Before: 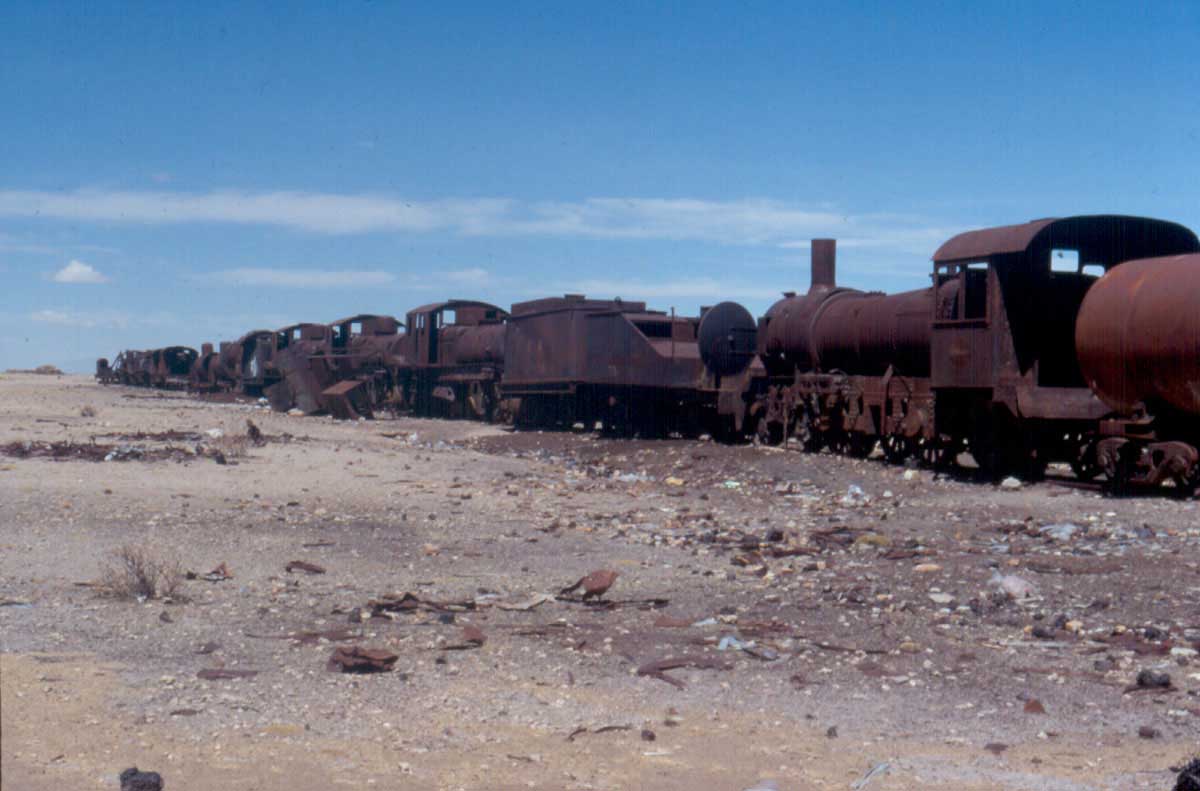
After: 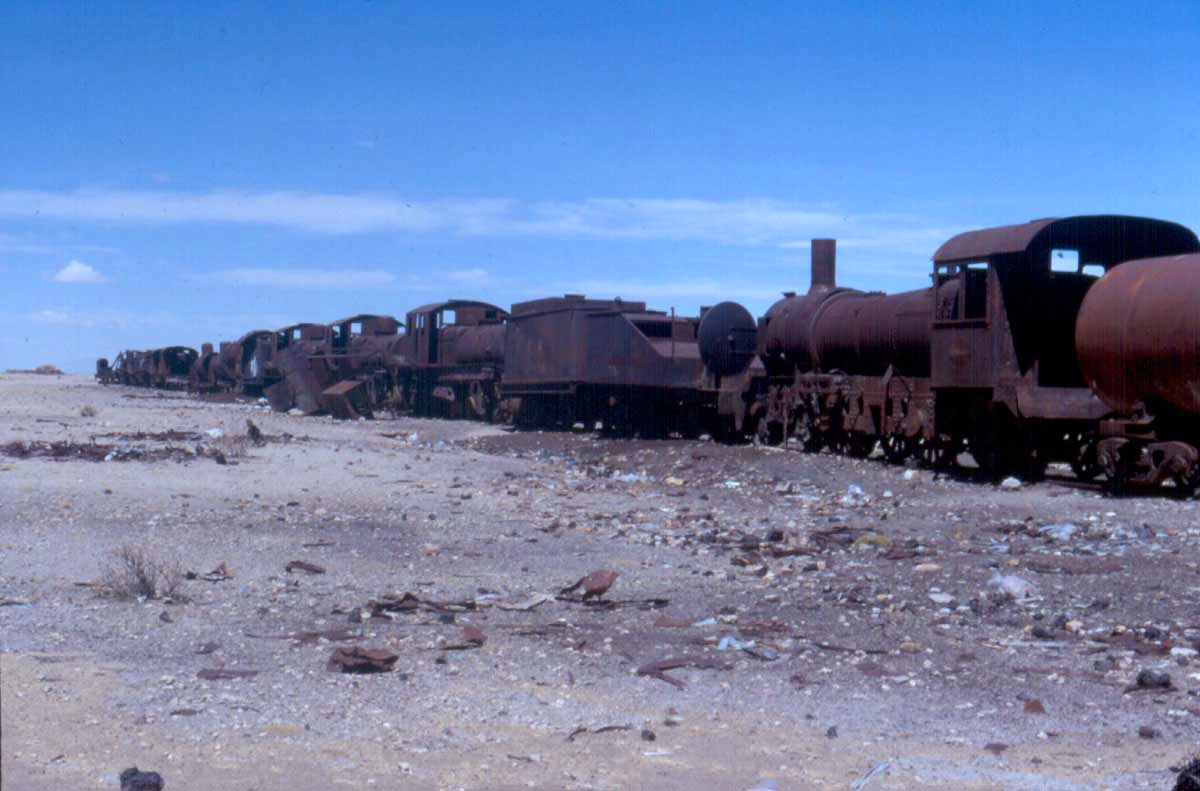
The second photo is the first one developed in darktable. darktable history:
white balance: red 0.948, green 1.02, blue 1.176
shadows and highlights: shadows 0, highlights 40
